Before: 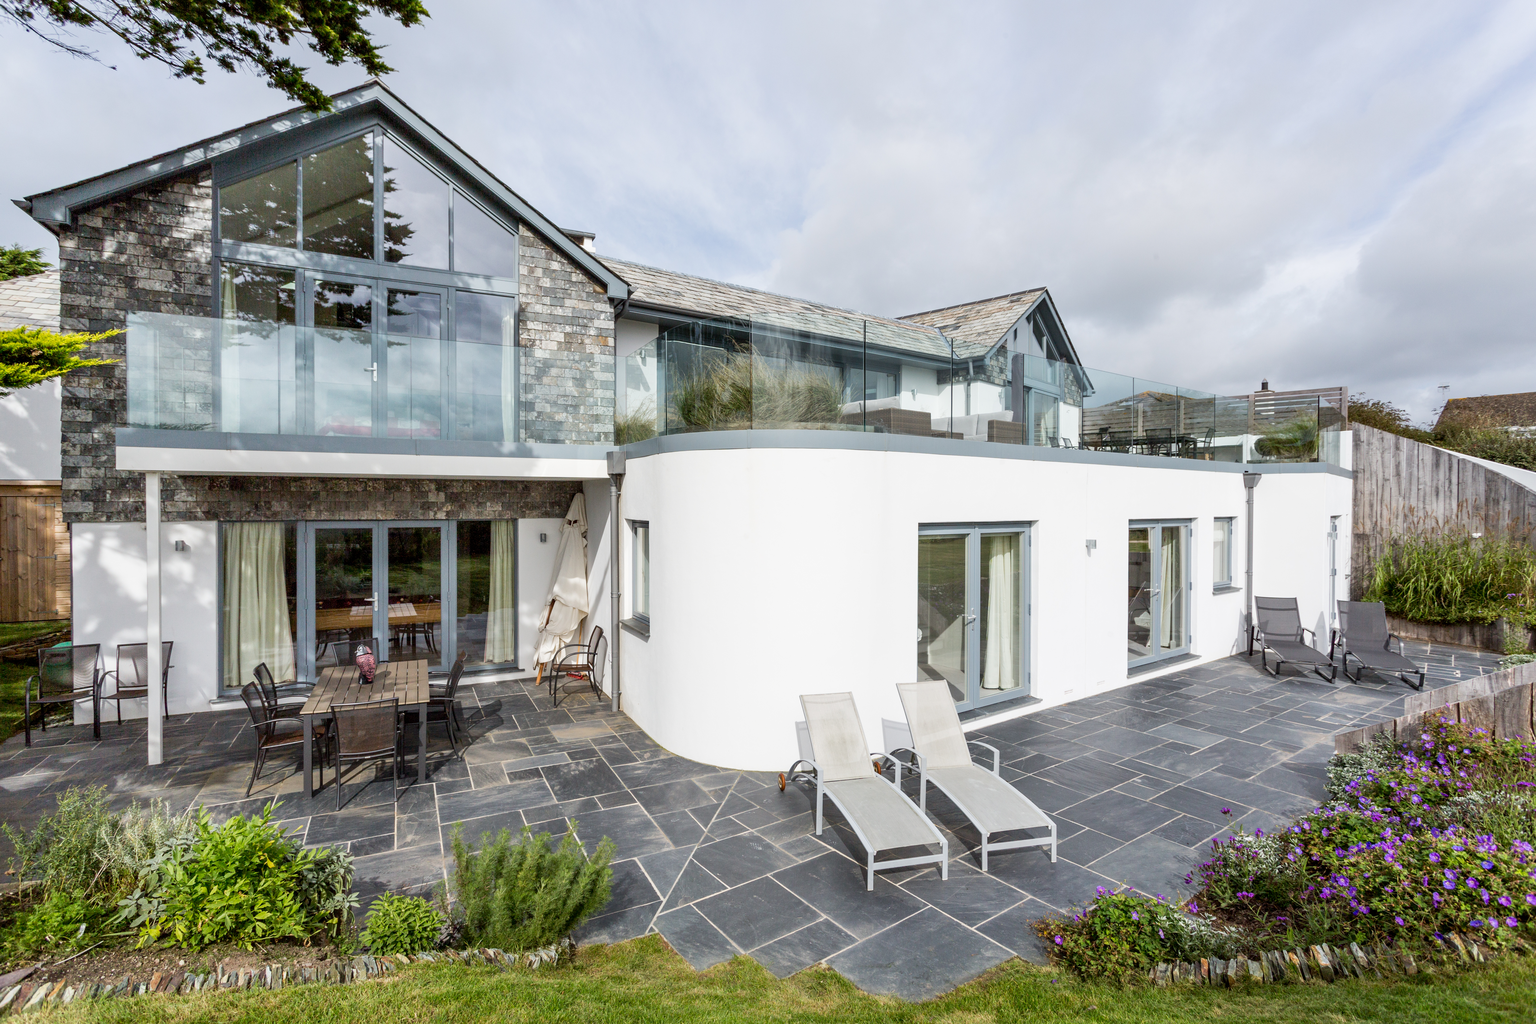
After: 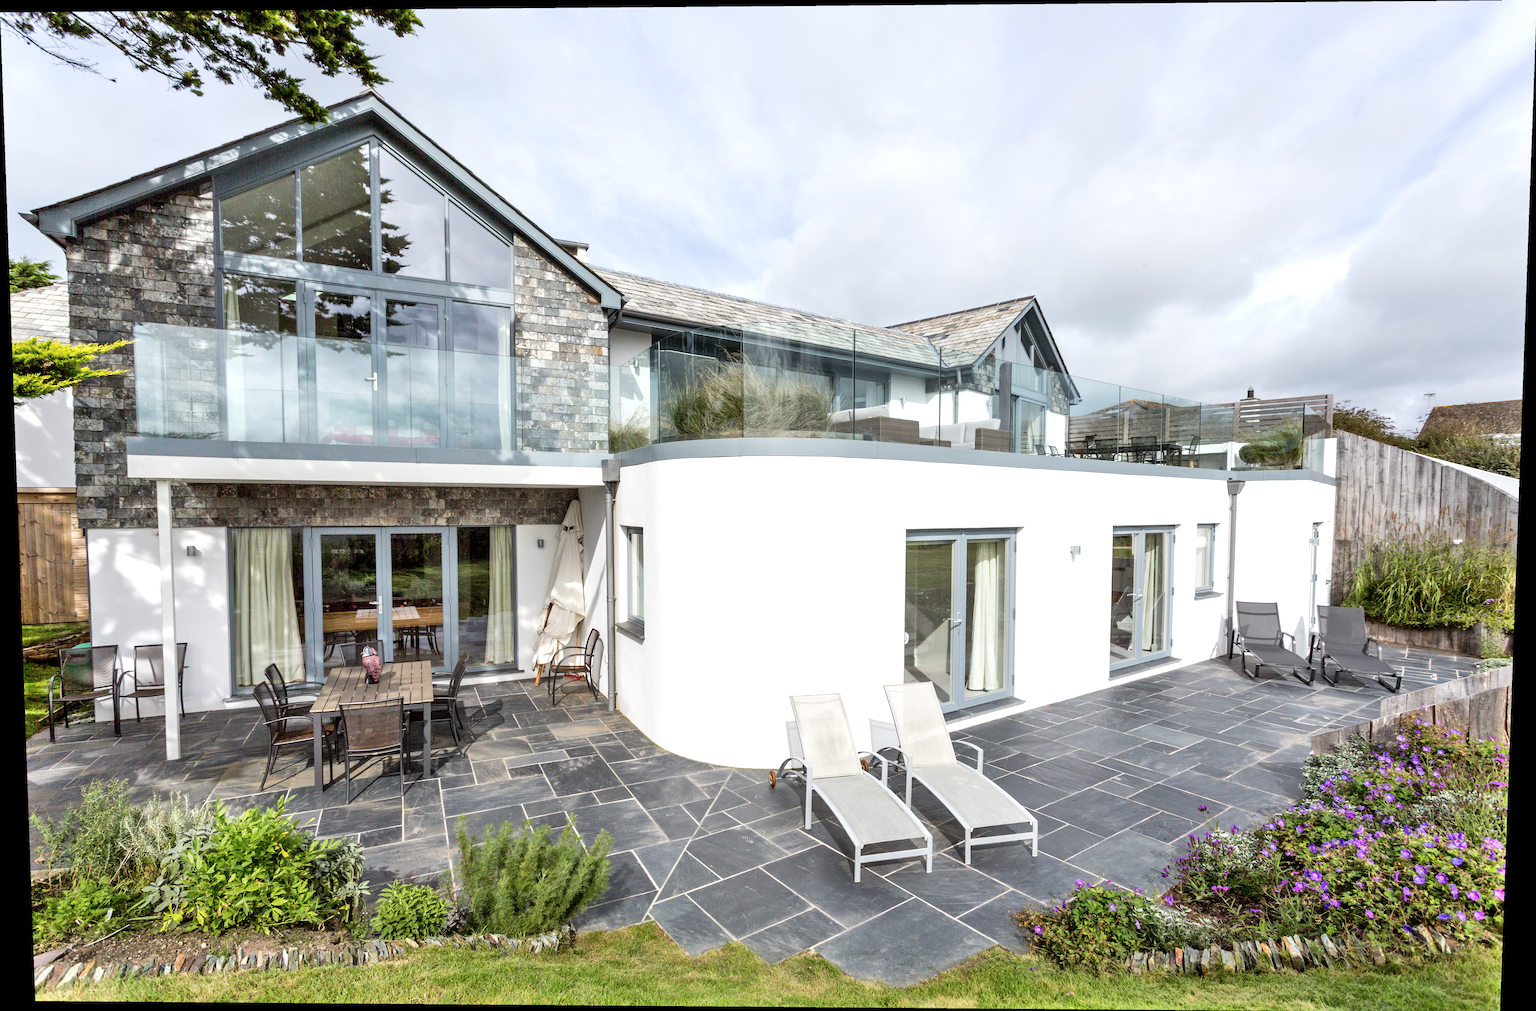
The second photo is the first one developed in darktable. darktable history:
shadows and highlights: radius 110.86, shadows 51.09, white point adjustment 9.16, highlights -4.17, highlights color adjustment 32.2%, soften with gaussian
rotate and perspective: lens shift (vertical) 0.048, lens shift (horizontal) -0.024, automatic cropping off
